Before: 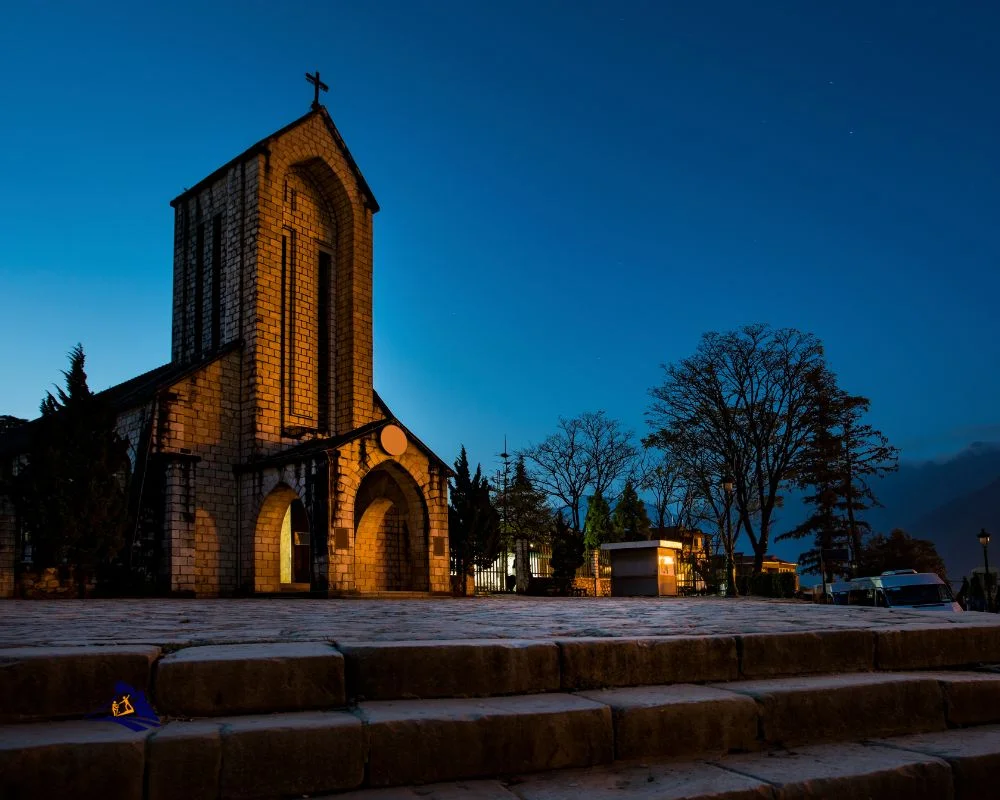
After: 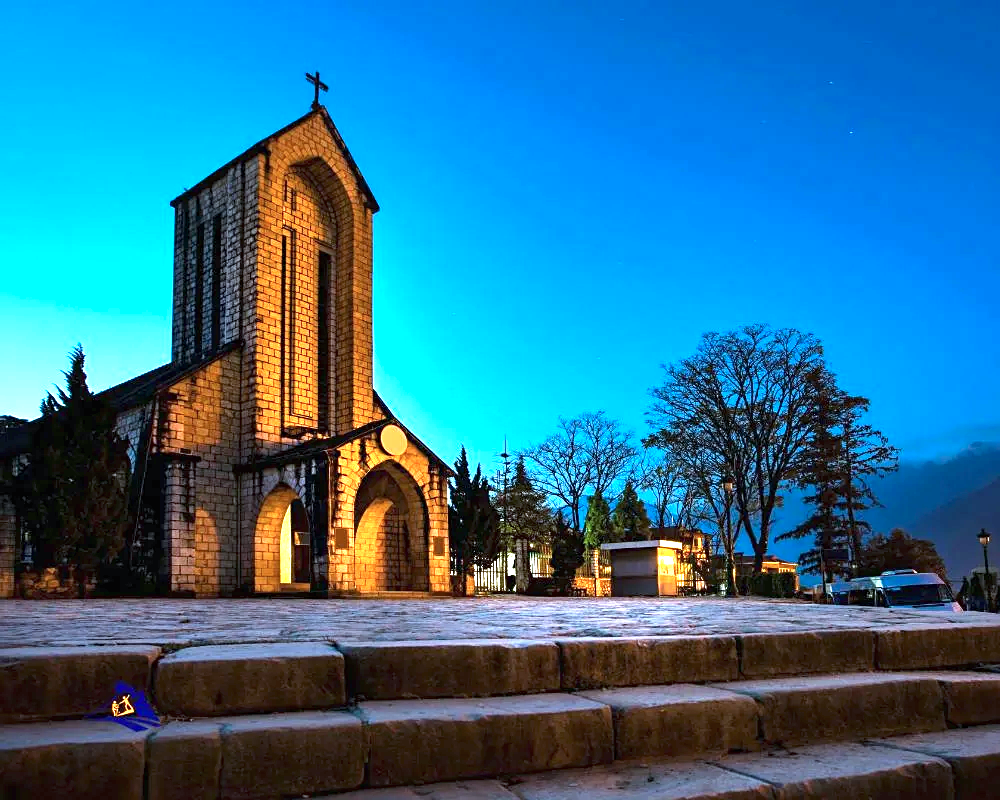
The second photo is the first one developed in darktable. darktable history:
exposure: black level correction 0, exposure 2 EV, compensate highlight preservation false
sharpen: amount 0.2
color calibration: illuminant custom, x 0.368, y 0.373, temperature 4330.32 K
